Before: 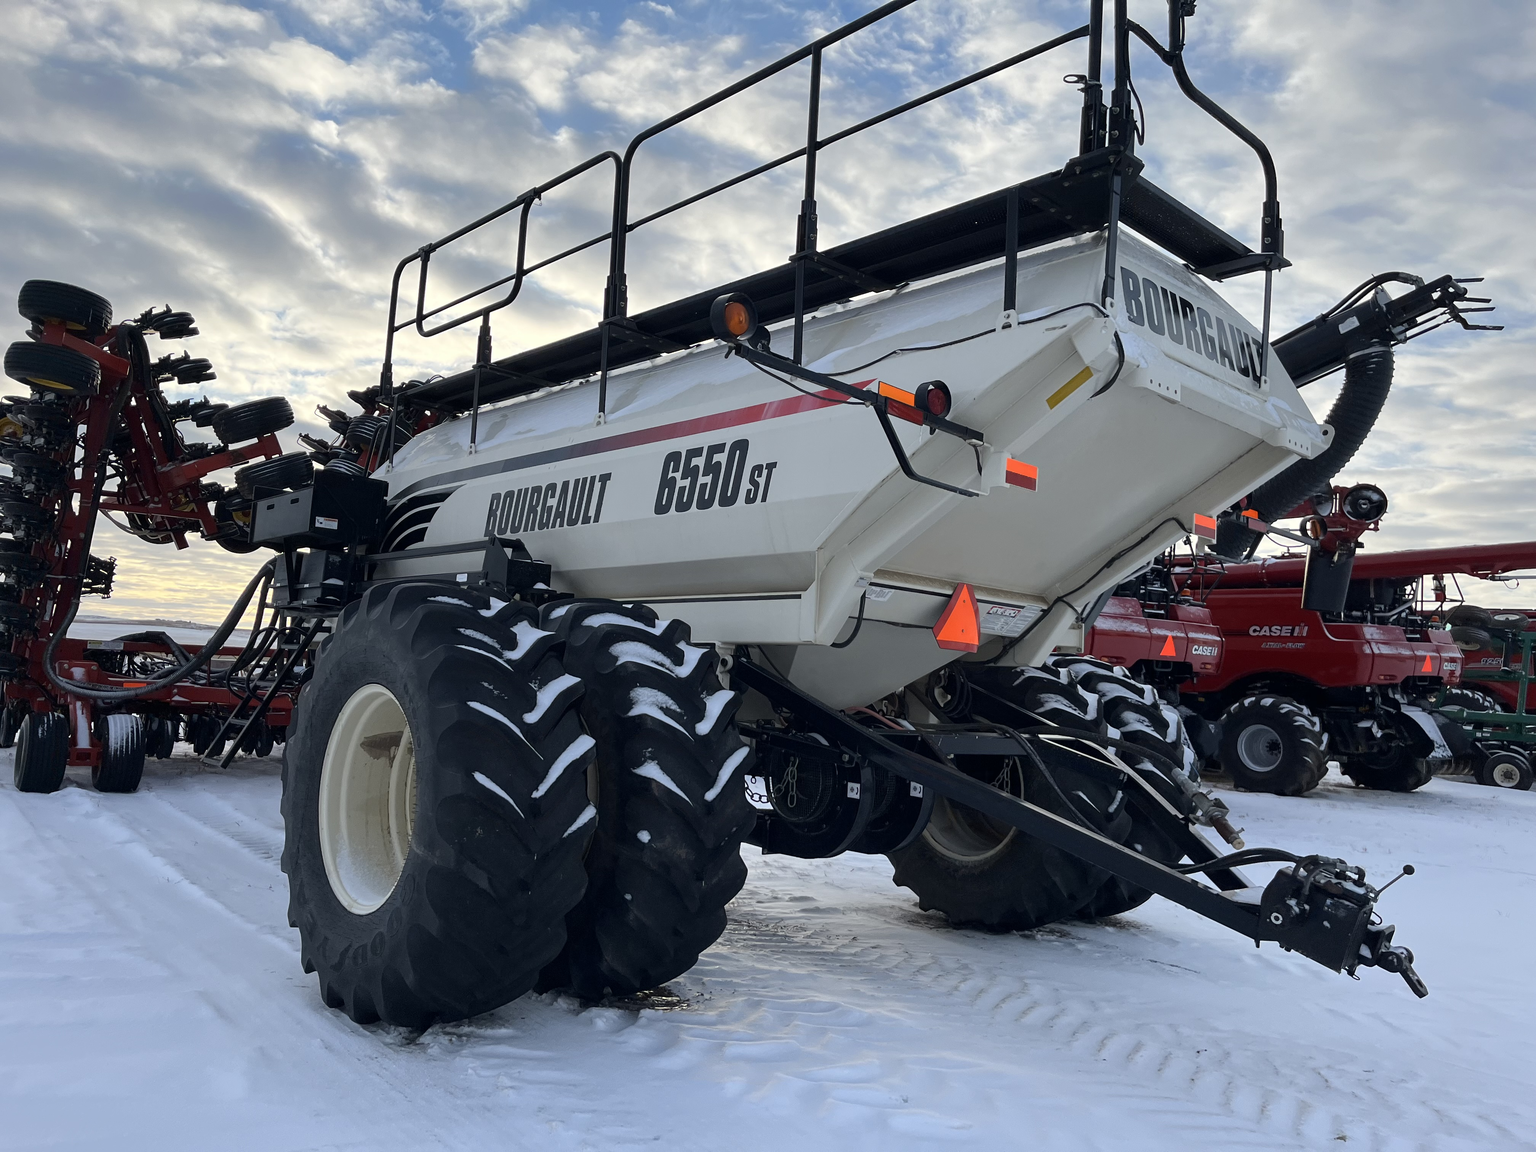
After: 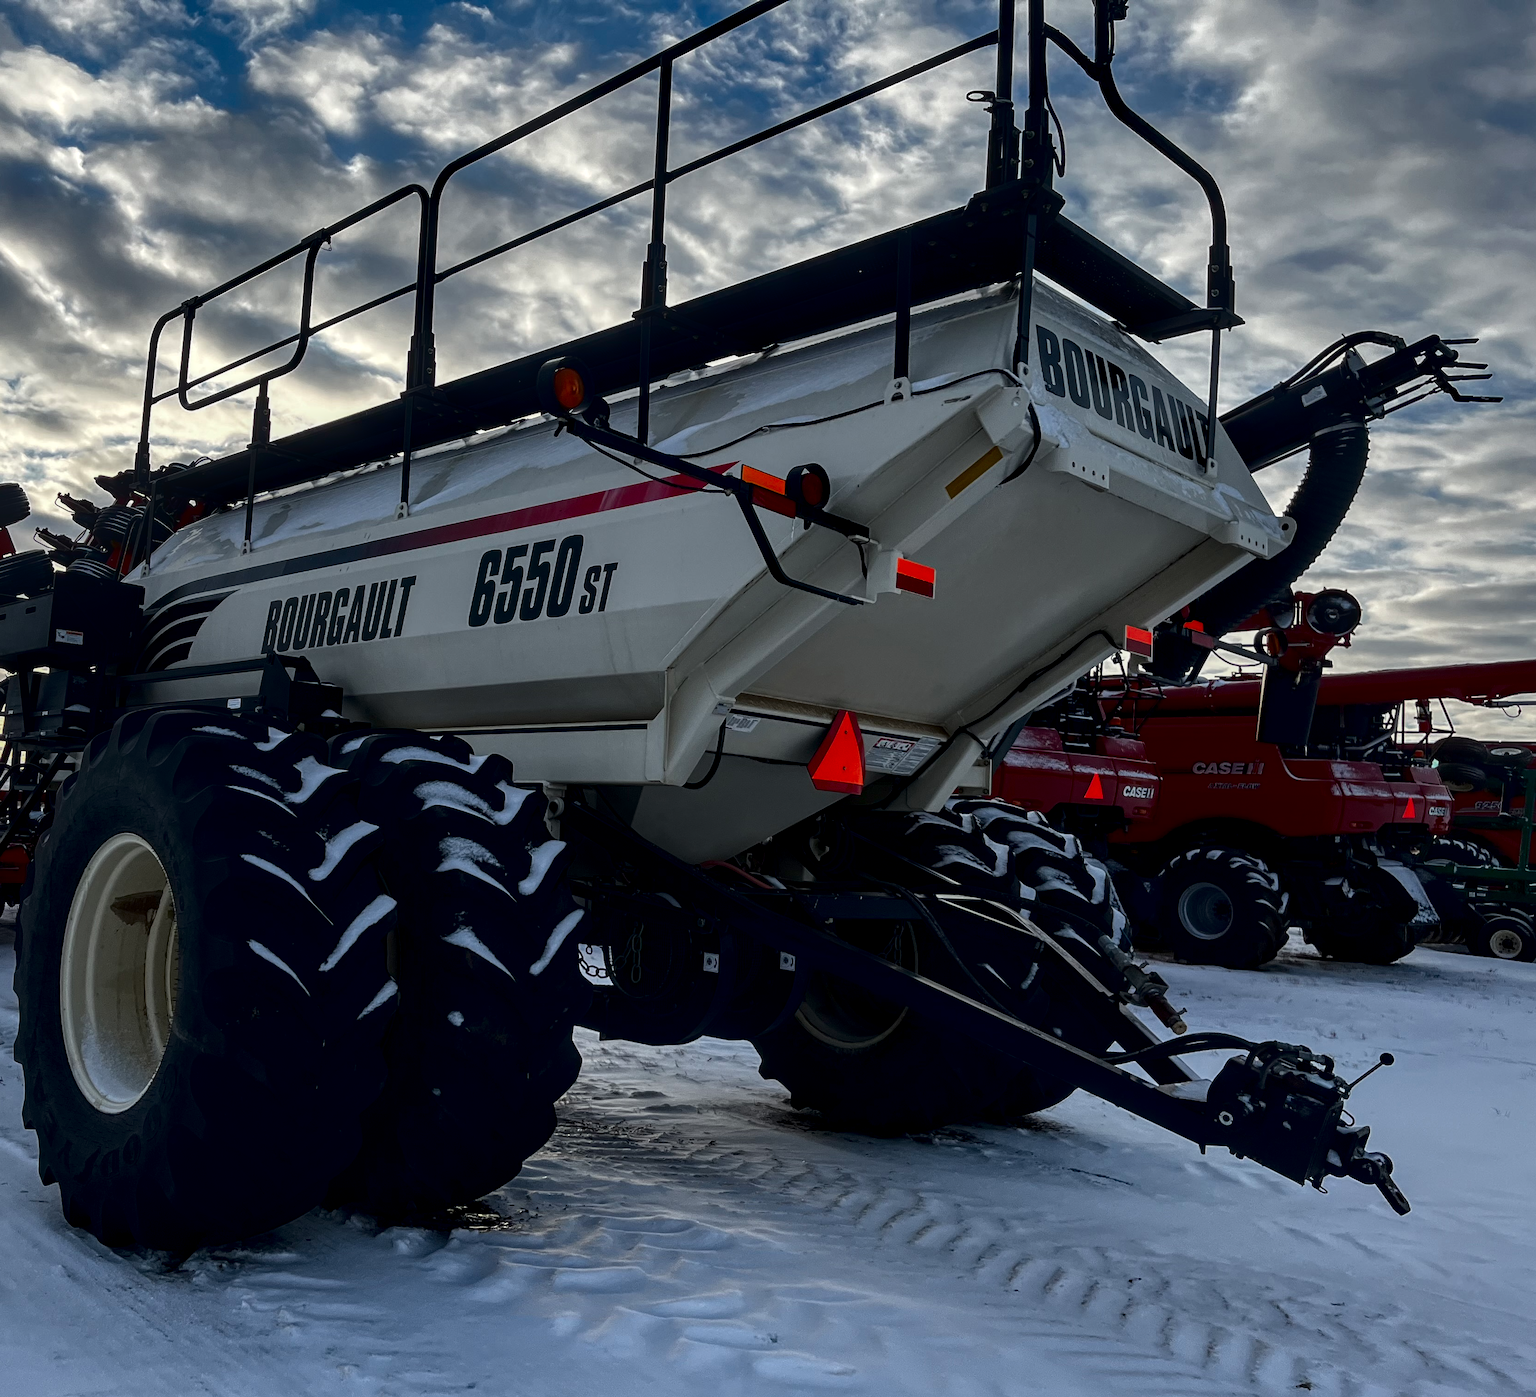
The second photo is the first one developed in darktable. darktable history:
contrast brightness saturation: brightness -0.536
crop: left 17.584%, bottom 0.032%
local contrast: highlights 62%, detail 143%, midtone range 0.423
